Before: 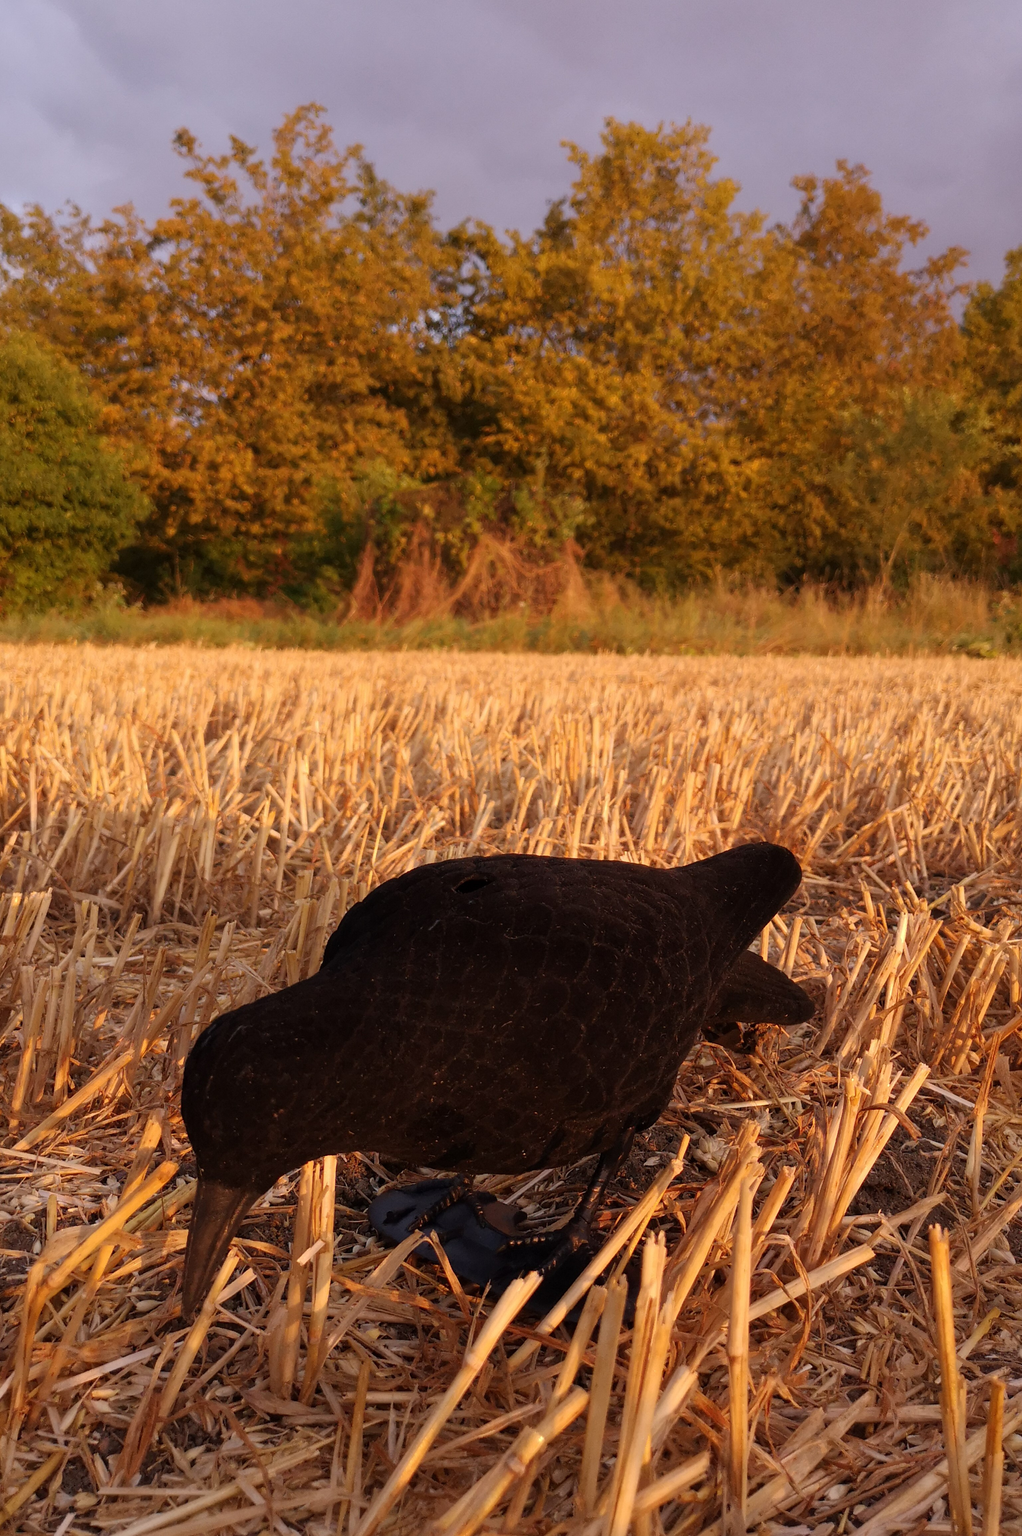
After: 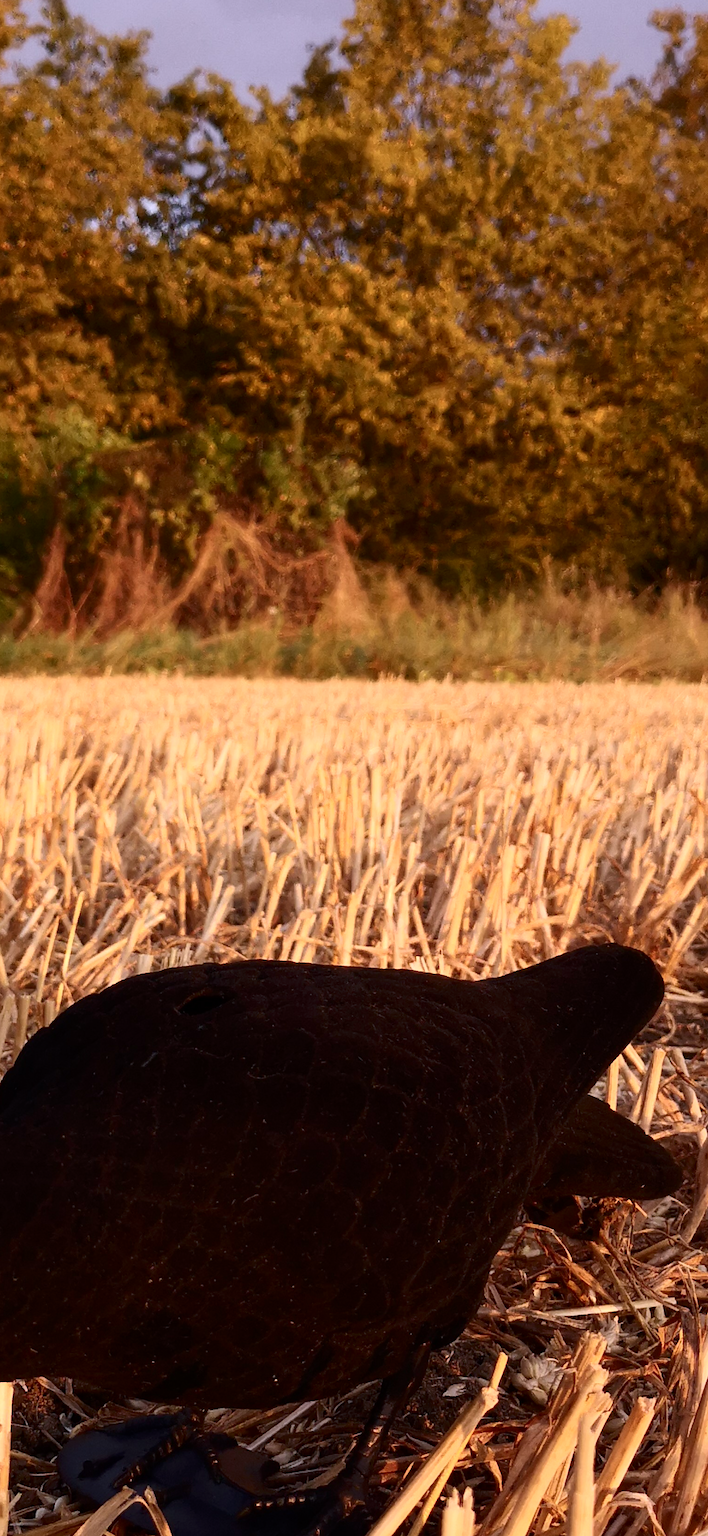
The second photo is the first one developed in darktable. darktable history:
color calibration: illuminant as shot in camera, x 0.358, y 0.373, temperature 4628.91 K
contrast brightness saturation: contrast 0.28
tone equalizer: on, module defaults
crop: left 32.075%, top 10.976%, right 18.355%, bottom 17.596%
